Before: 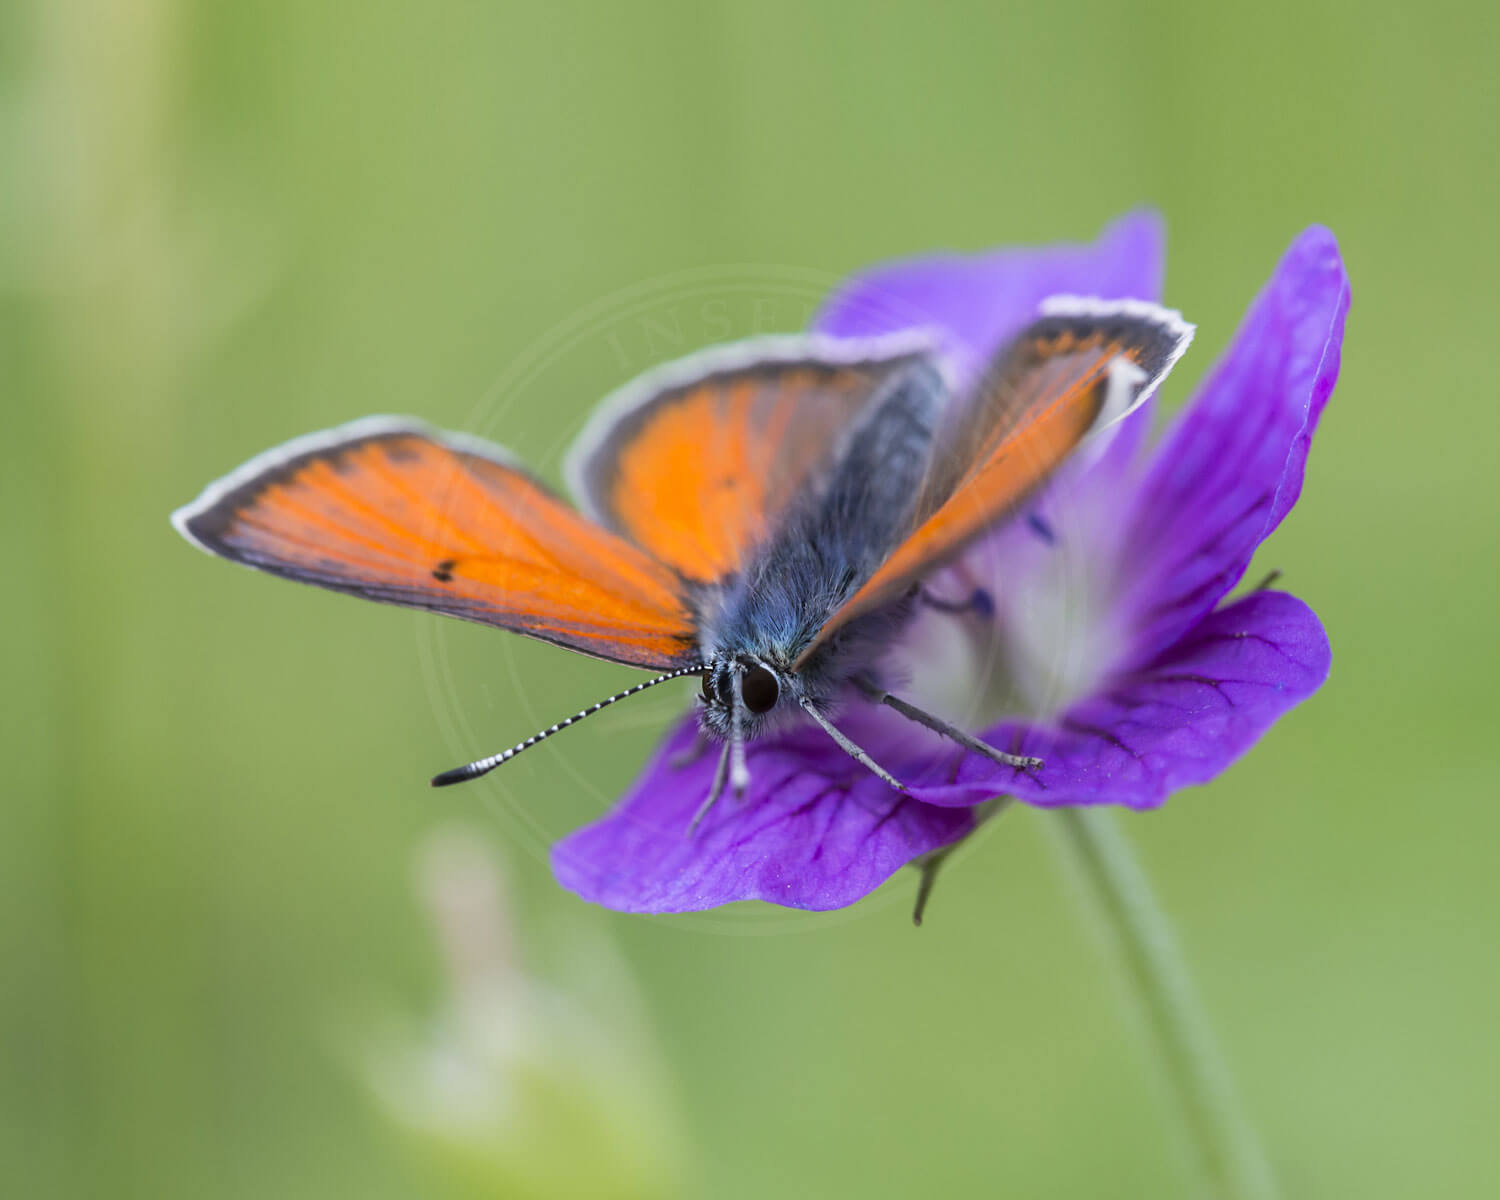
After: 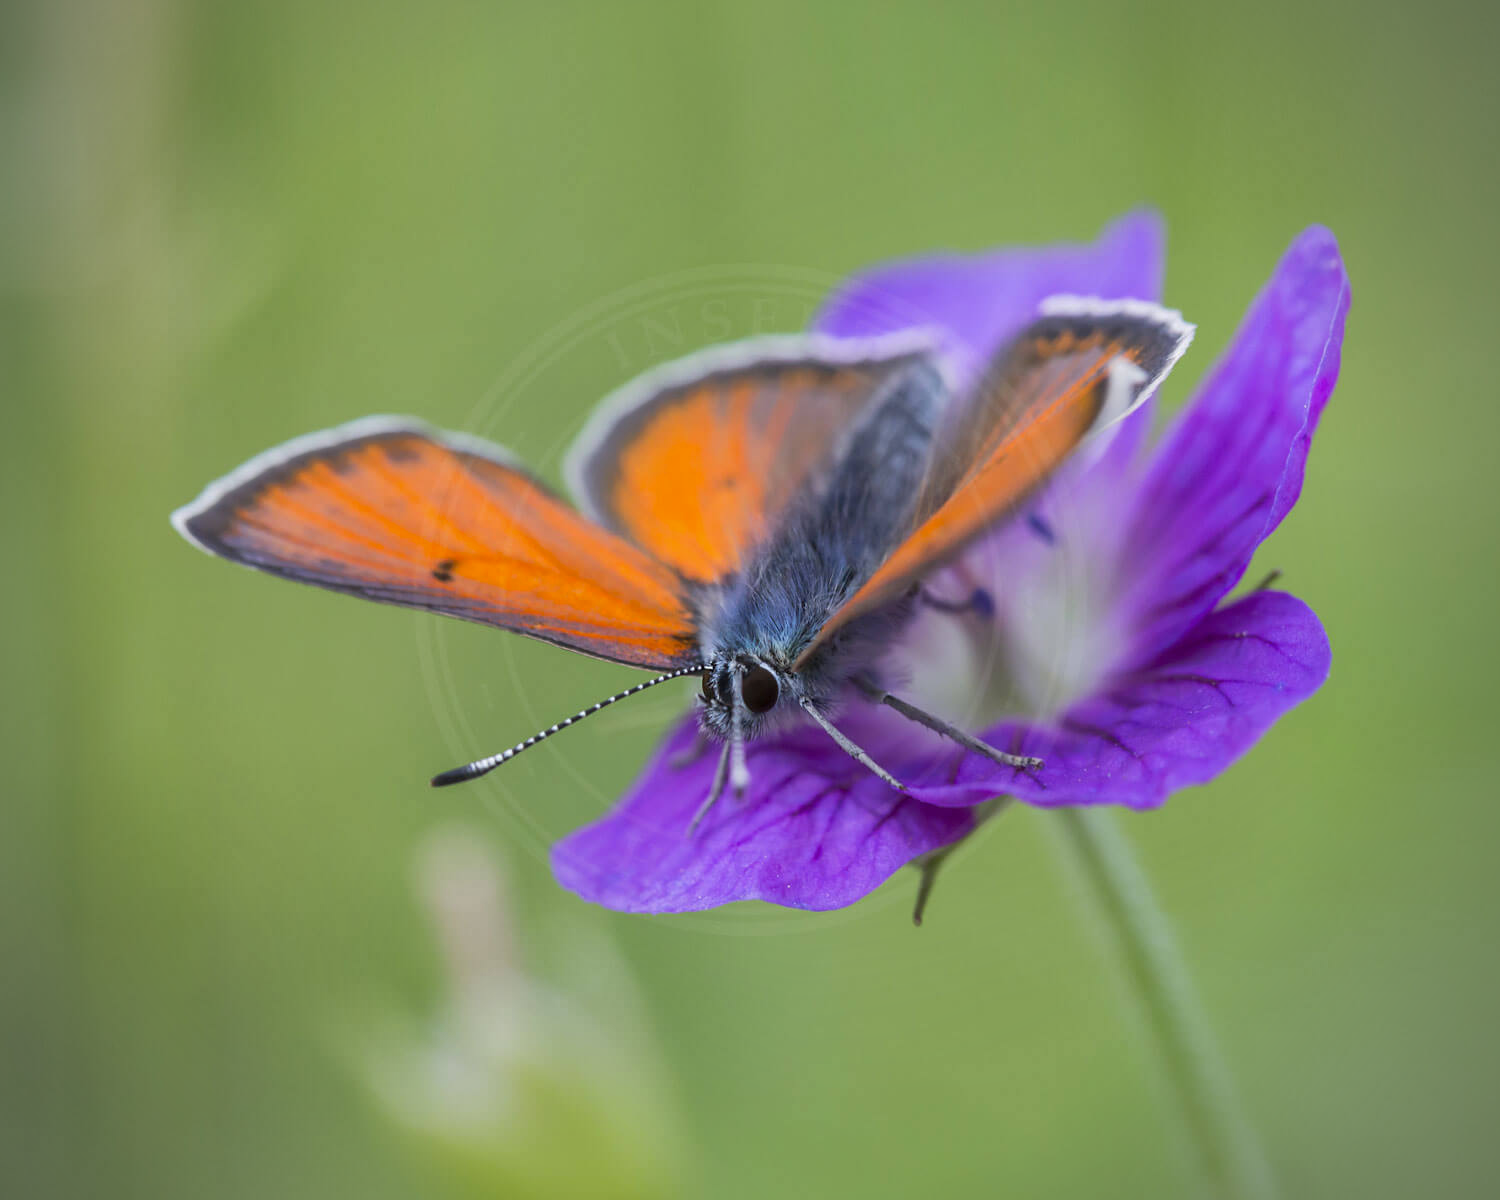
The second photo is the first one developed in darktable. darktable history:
shadows and highlights: highlights -59.81
vignetting: fall-off radius 60.83%
